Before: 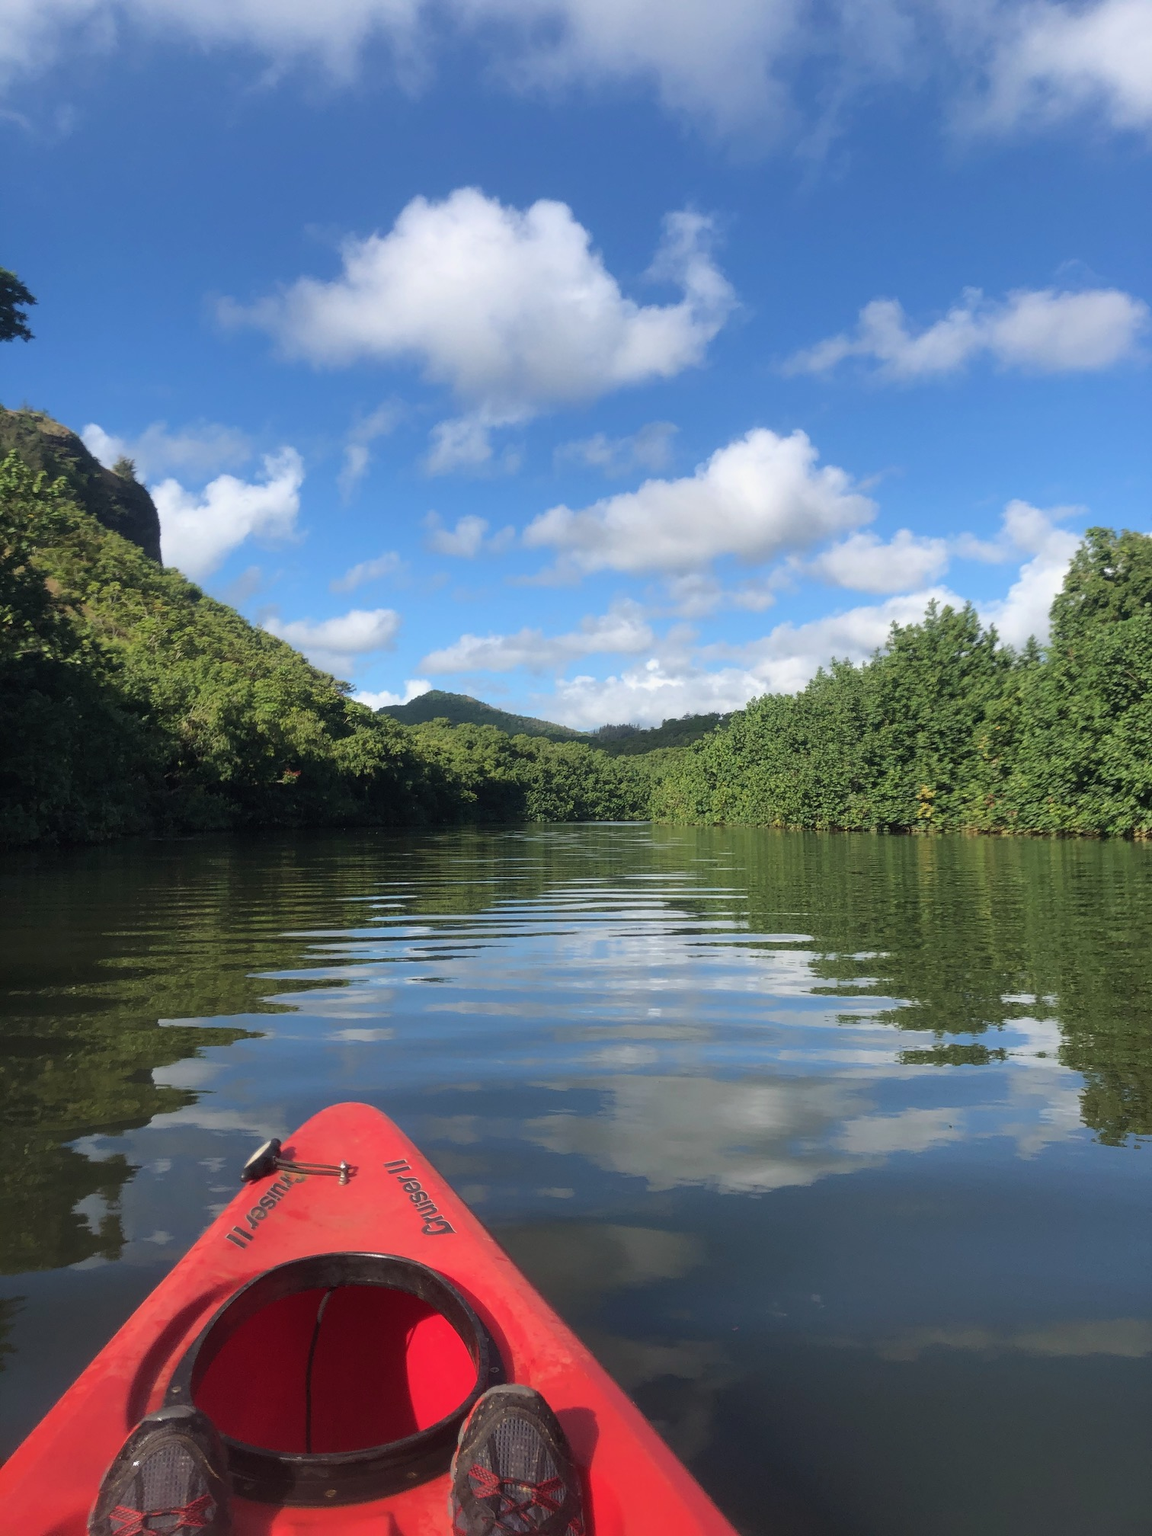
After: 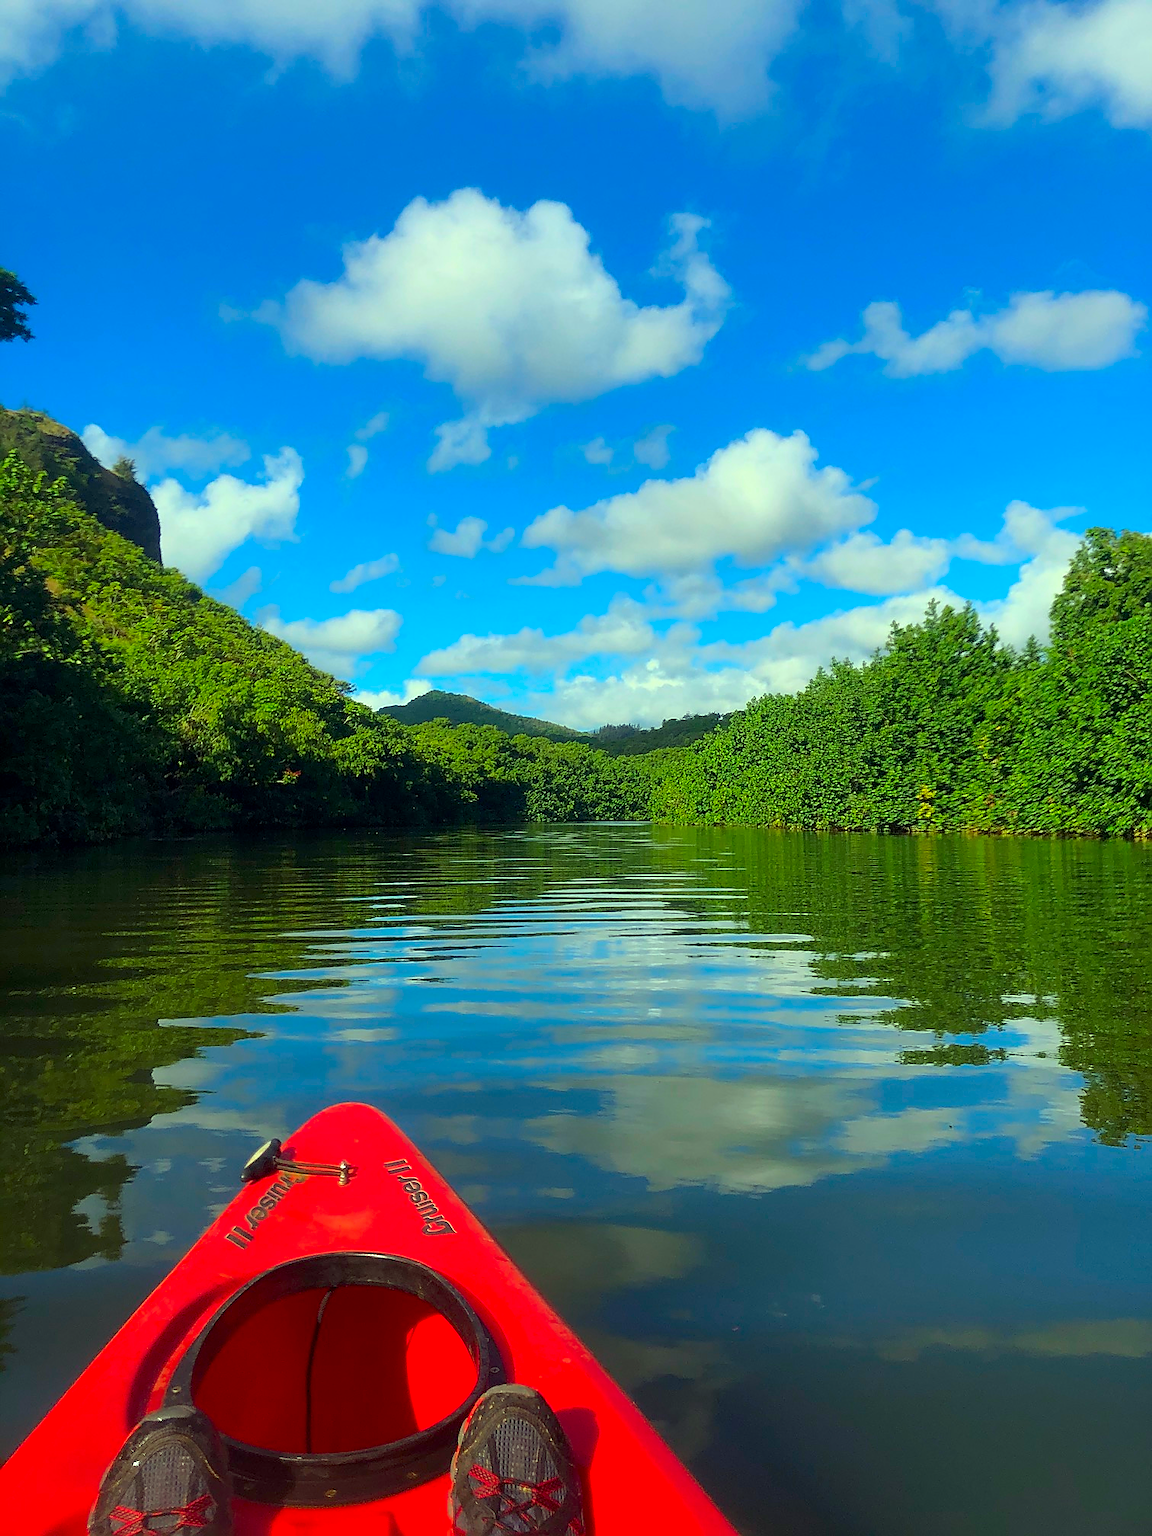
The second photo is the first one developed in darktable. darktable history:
color correction: highlights a* -10.85, highlights b* 9.93, saturation 1.72
sharpen: radius 1.35, amount 1.232, threshold 0.776
